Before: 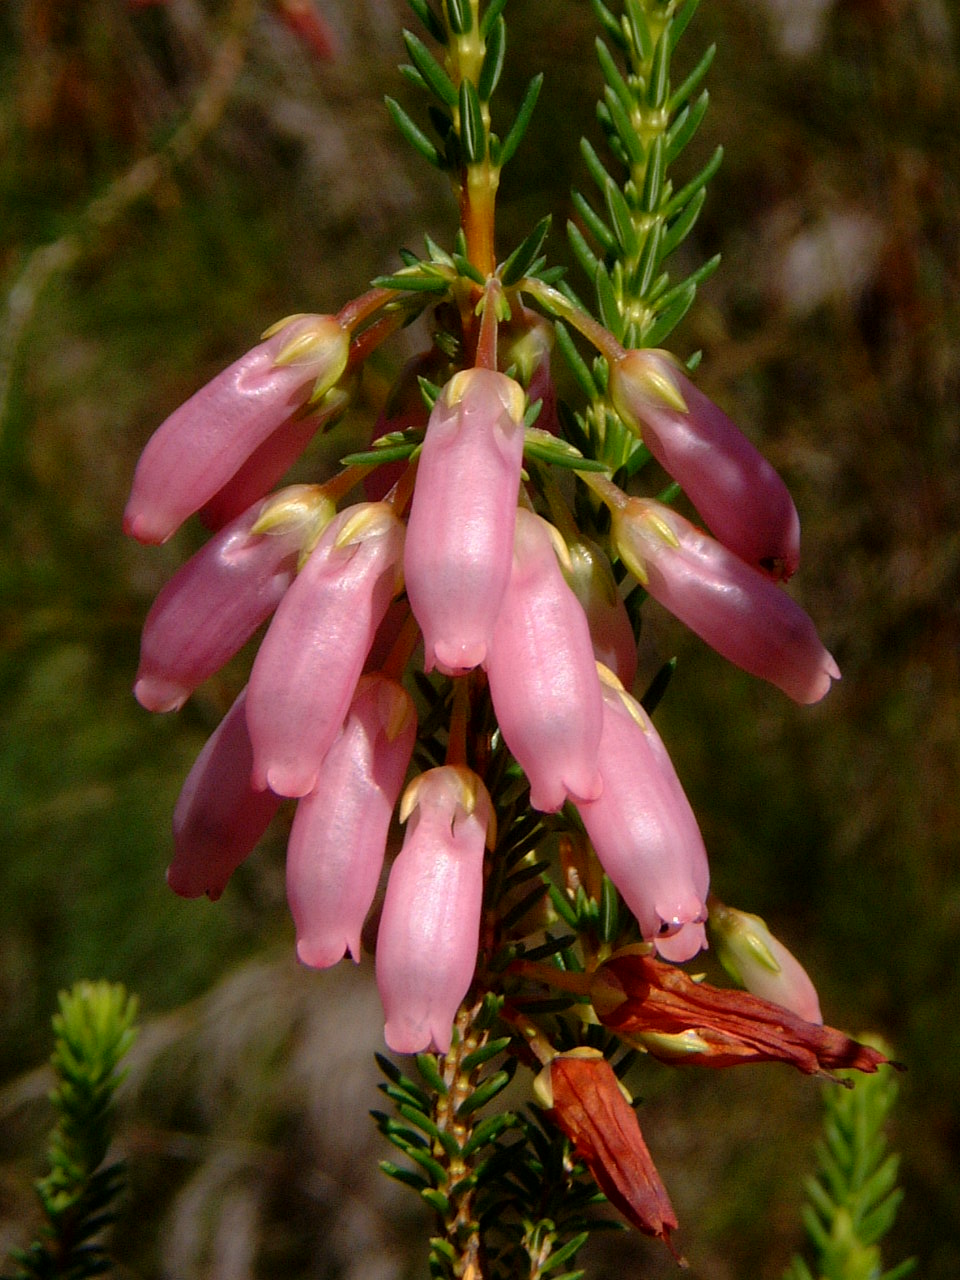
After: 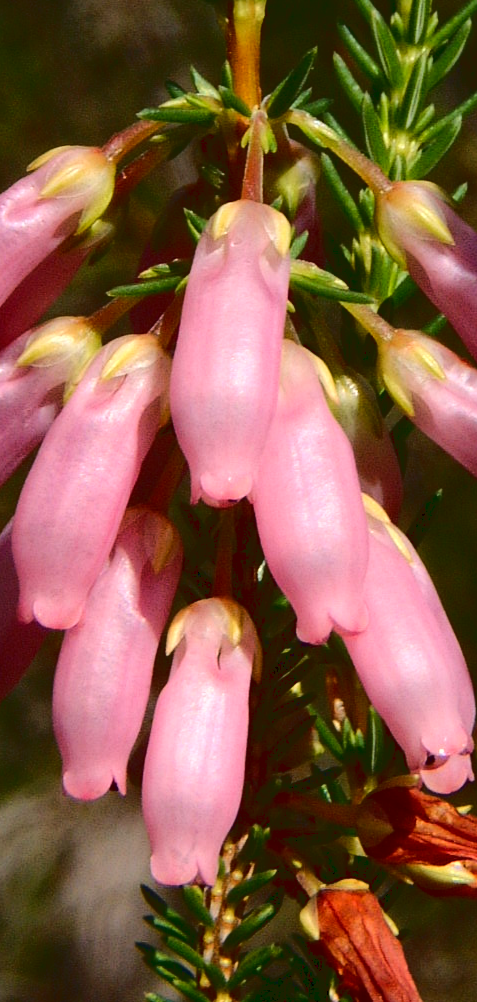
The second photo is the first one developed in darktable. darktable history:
contrast brightness saturation: contrast 0.084, saturation 0.022
crop and rotate: angle 0.023°, left 24.391%, top 13.144%, right 25.854%, bottom 8.528%
tone curve: curves: ch0 [(0, 0) (0.003, 0.072) (0.011, 0.073) (0.025, 0.072) (0.044, 0.076) (0.069, 0.089) (0.1, 0.103) (0.136, 0.123) (0.177, 0.158) (0.224, 0.21) (0.277, 0.275) (0.335, 0.372) (0.399, 0.463) (0.468, 0.556) (0.543, 0.633) (0.623, 0.712) (0.709, 0.795) (0.801, 0.869) (0.898, 0.942) (1, 1)]
